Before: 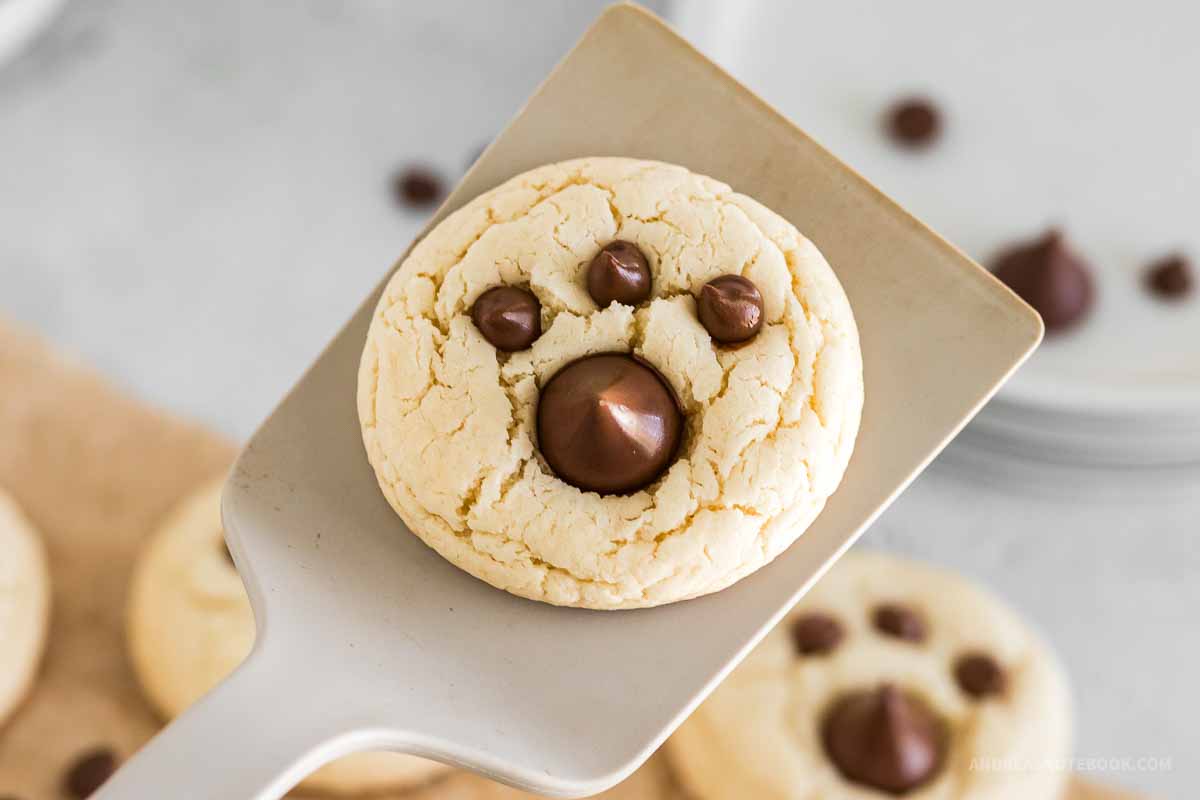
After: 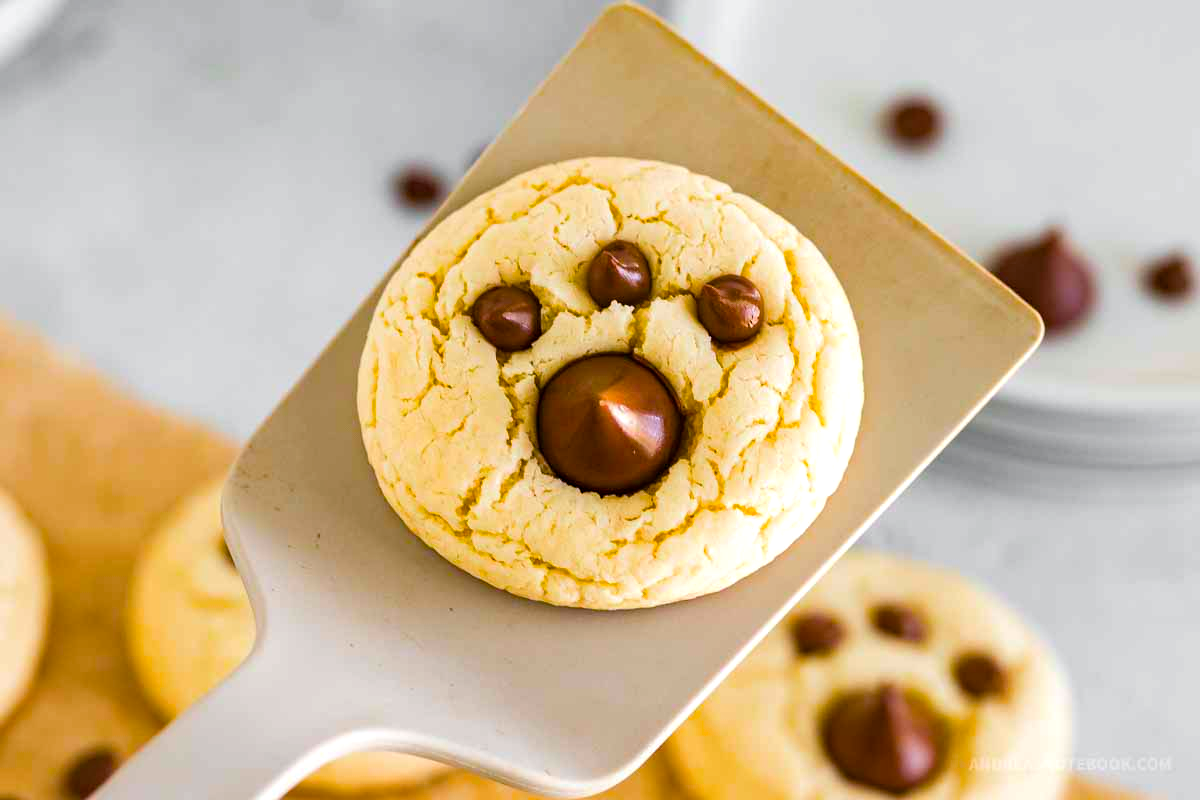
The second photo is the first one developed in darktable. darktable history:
exposure: exposure 0.178 EV, compensate exposure bias true, compensate highlight preservation false
haze removal: compatibility mode true, adaptive false
color balance rgb: linear chroma grading › global chroma 15%, perceptual saturation grading › global saturation 30%
